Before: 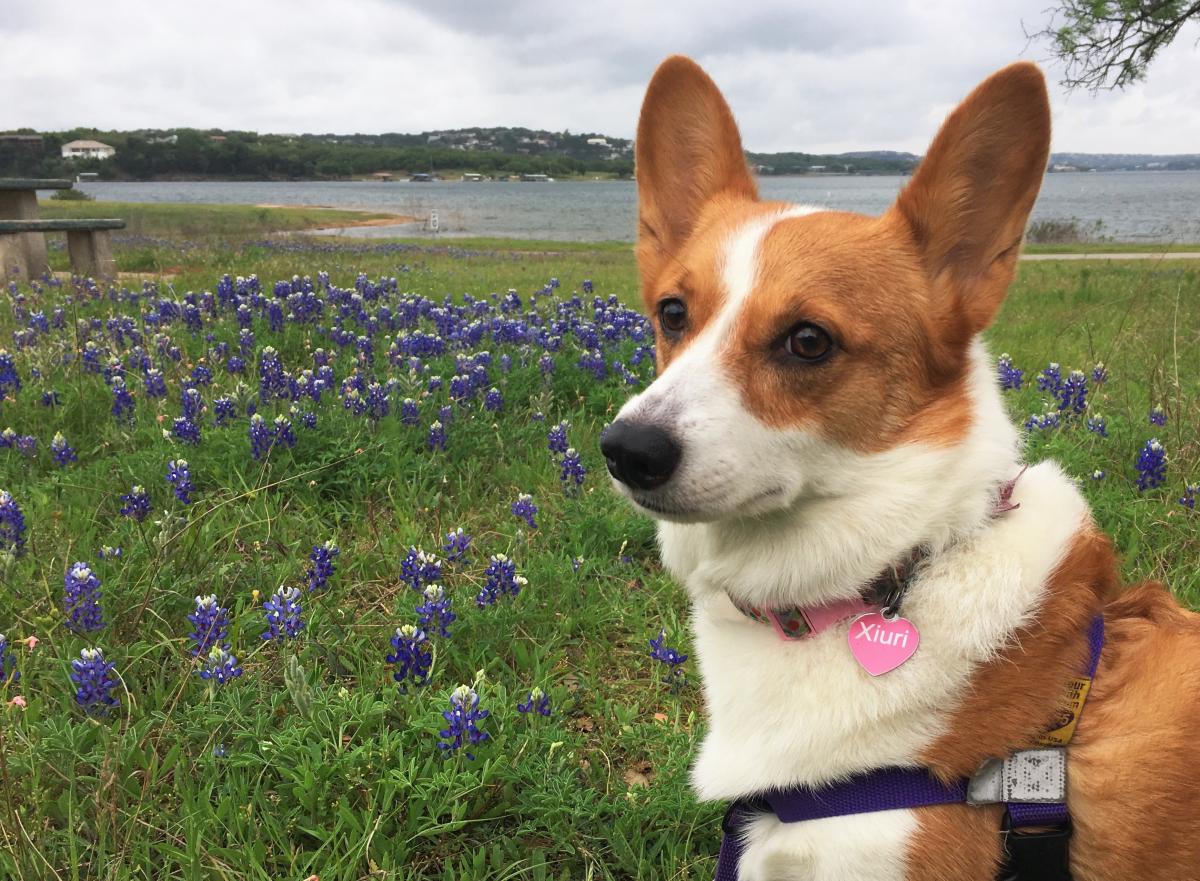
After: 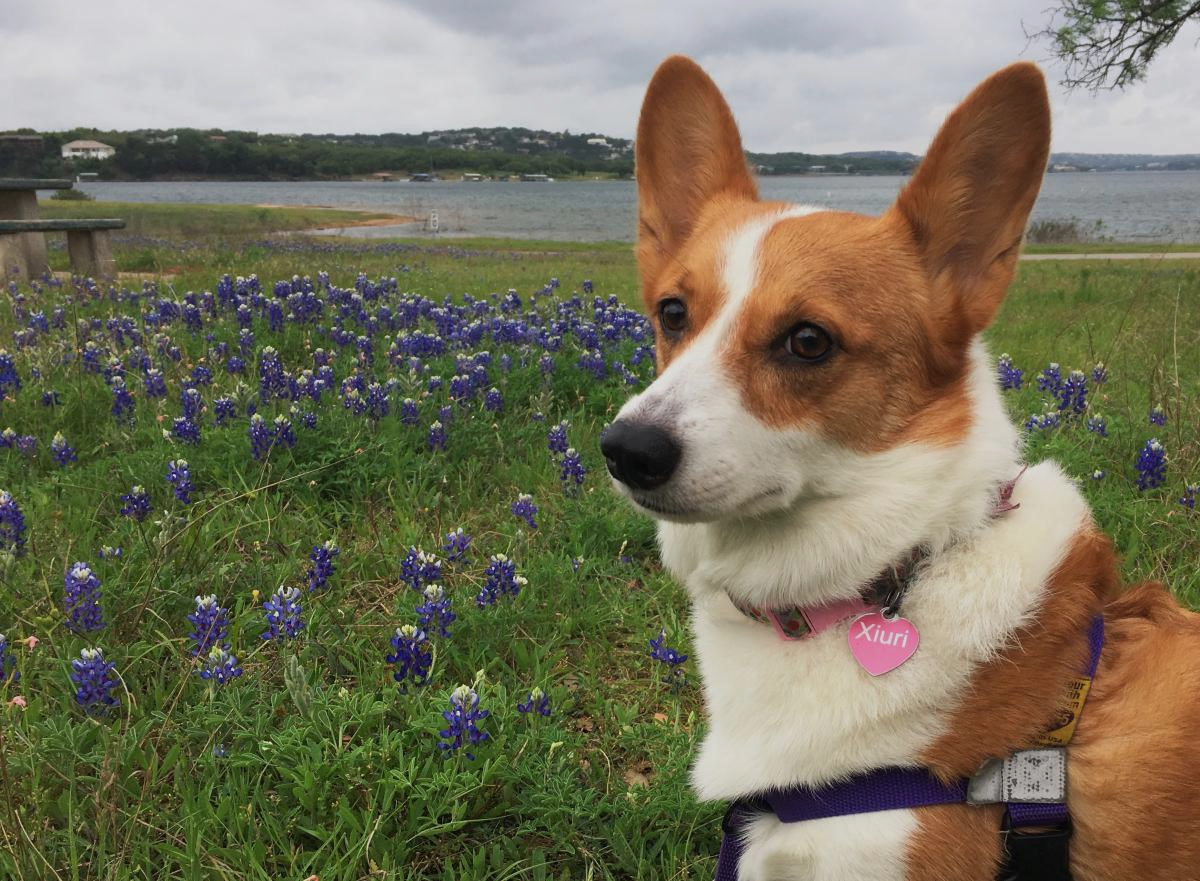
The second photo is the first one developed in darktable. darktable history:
exposure: exposure -0.428 EV, compensate highlight preservation false
